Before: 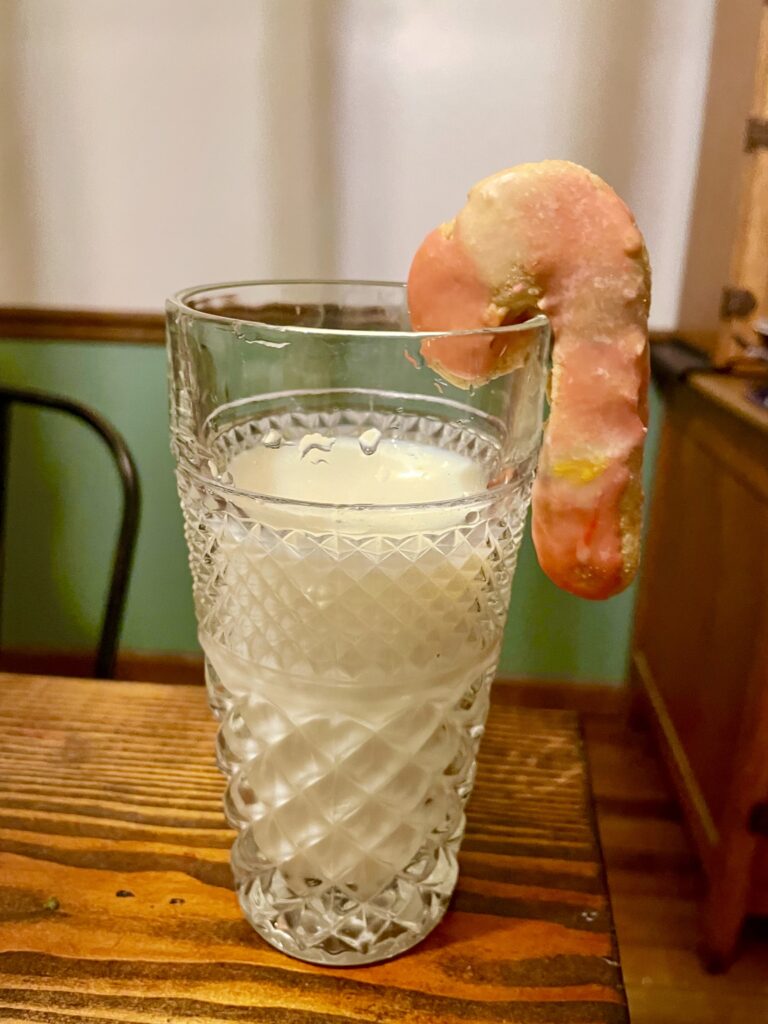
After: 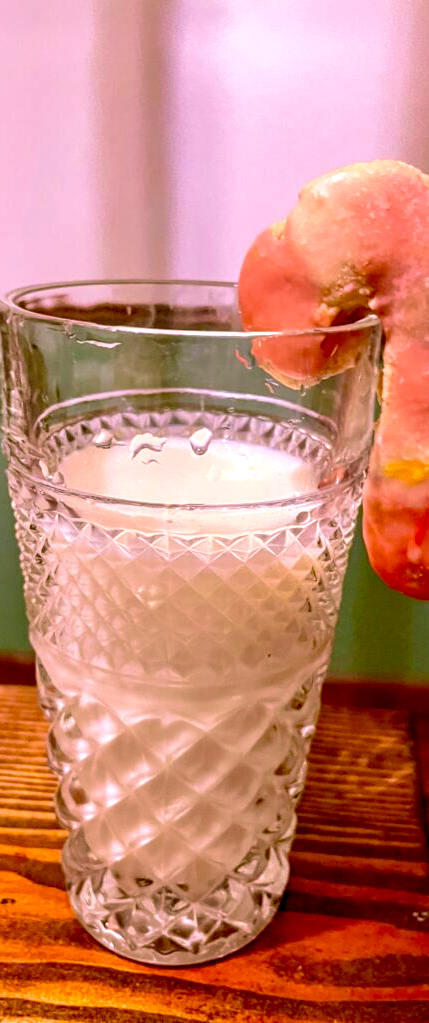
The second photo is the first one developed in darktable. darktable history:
base curve: curves: ch0 [(0.017, 0) (0.425, 0.441) (0.844, 0.933) (1, 1)], preserve colors none
color calibration: output R [1.107, -0.012, -0.003, 0], output B [0, 0, 1.308, 0], illuminant same as pipeline (D50), adaptation XYZ, x 0.345, y 0.358, temperature 5012.27 K, saturation algorithm version 1 (2020)
velvia: on, module defaults
crop: left 22.036%, right 22.034%, bottom 0.015%
local contrast: on, module defaults
